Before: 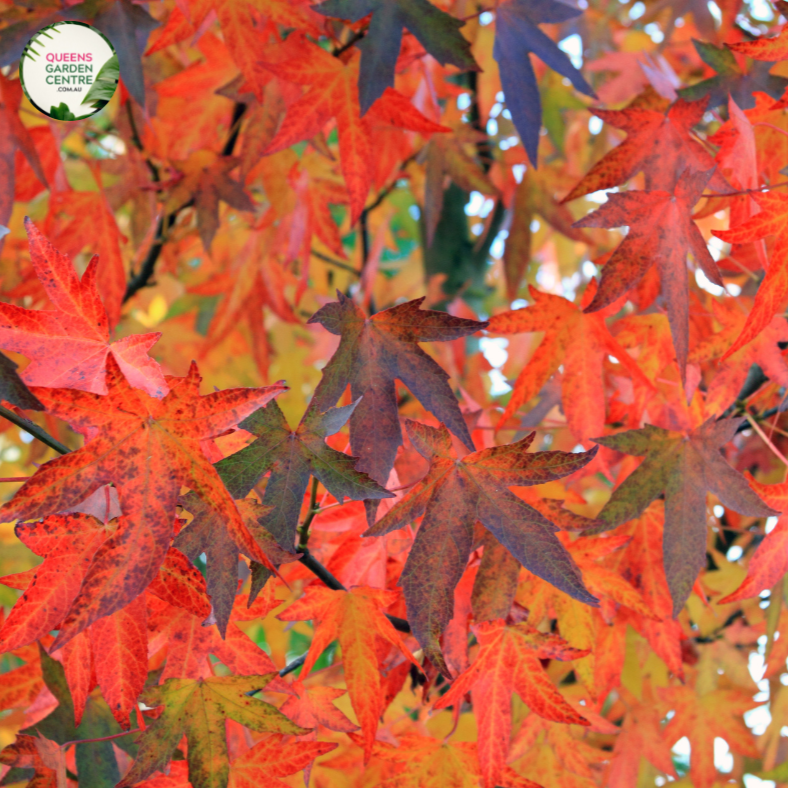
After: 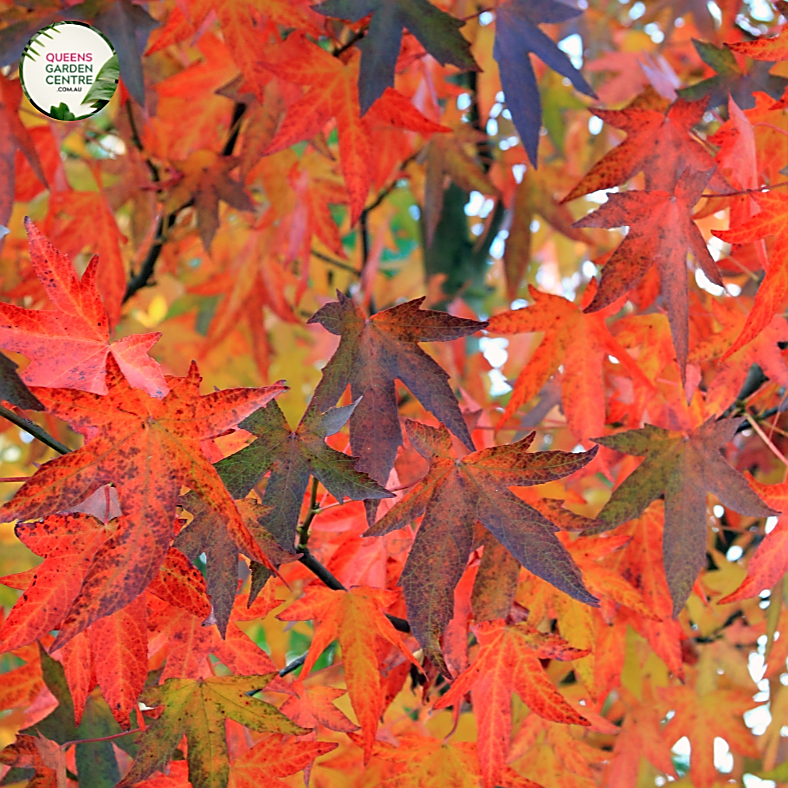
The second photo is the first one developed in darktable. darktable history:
sharpen: radius 1.352, amount 1.244, threshold 0.742
